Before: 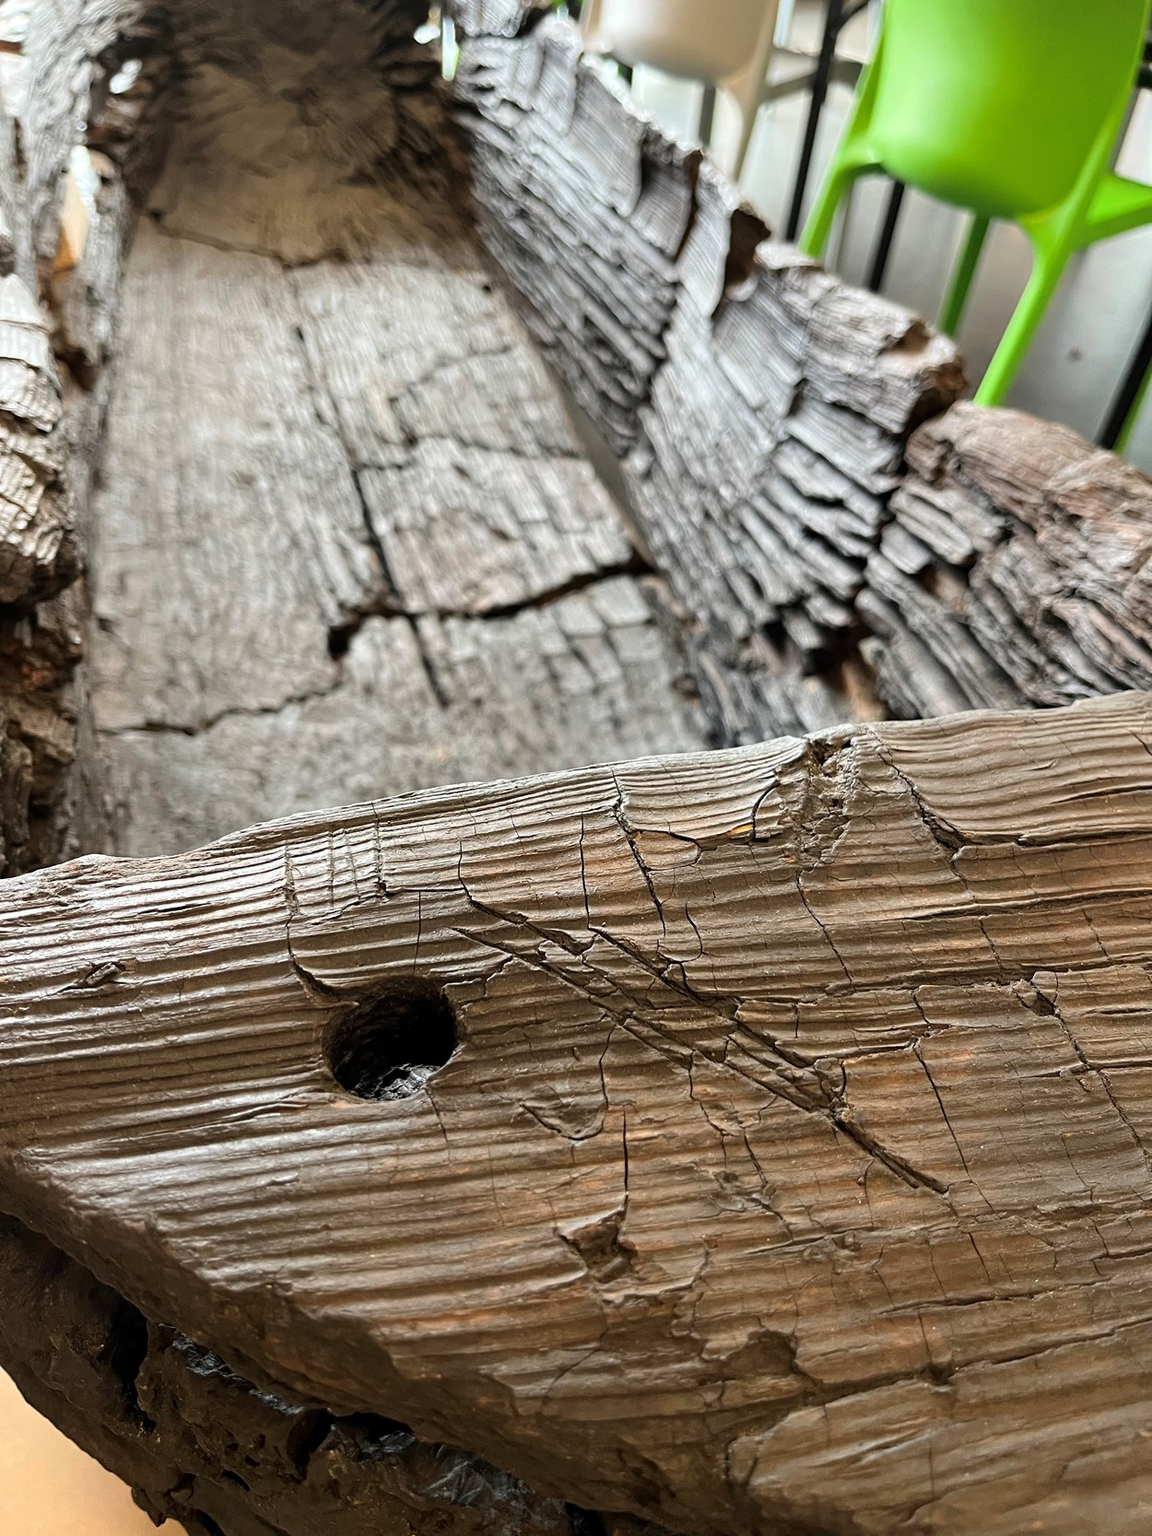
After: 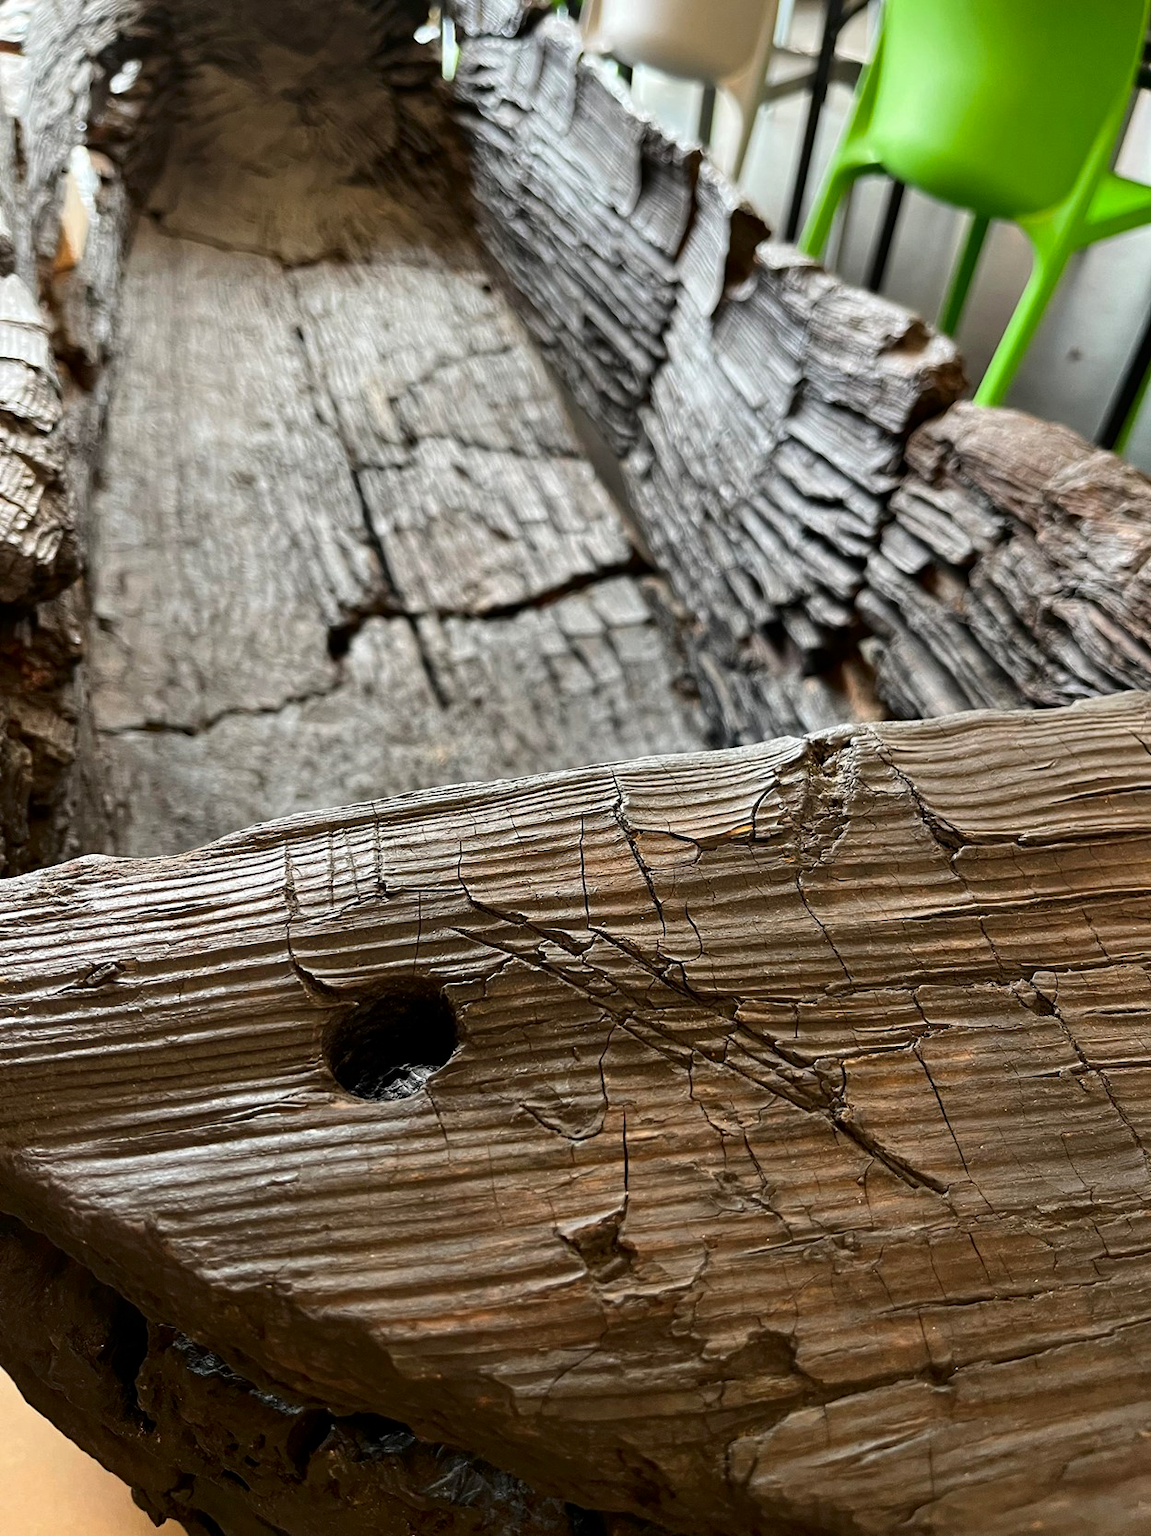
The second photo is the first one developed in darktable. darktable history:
contrast brightness saturation: contrast 0.067, brightness -0.129, saturation 0.047
